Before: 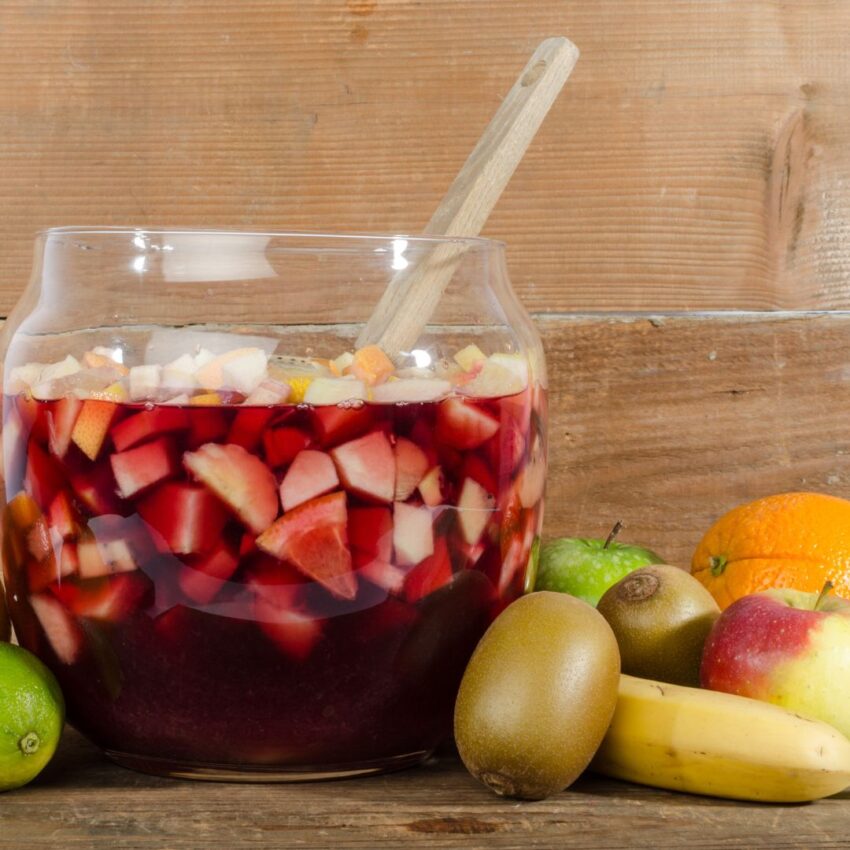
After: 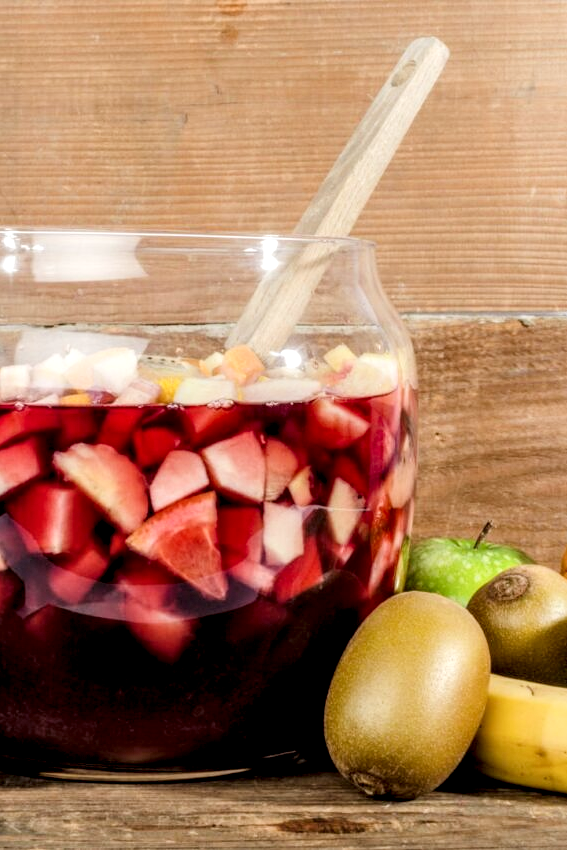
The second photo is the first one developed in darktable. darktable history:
local contrast: highlights 60%, shadows 59%, detail 160%
filmic rgb: black relative exposure -7.92 EV, white relative exposure 4.12 EV, hardness 4.09, latitude 51.82%, contrast 1.008, shadows ↔ highlights balance 5.6%
exposure: black level correction 0, exposure 0.702 EV, compensate highlight preservation false
crop: left 15.375%, right 17.84%
